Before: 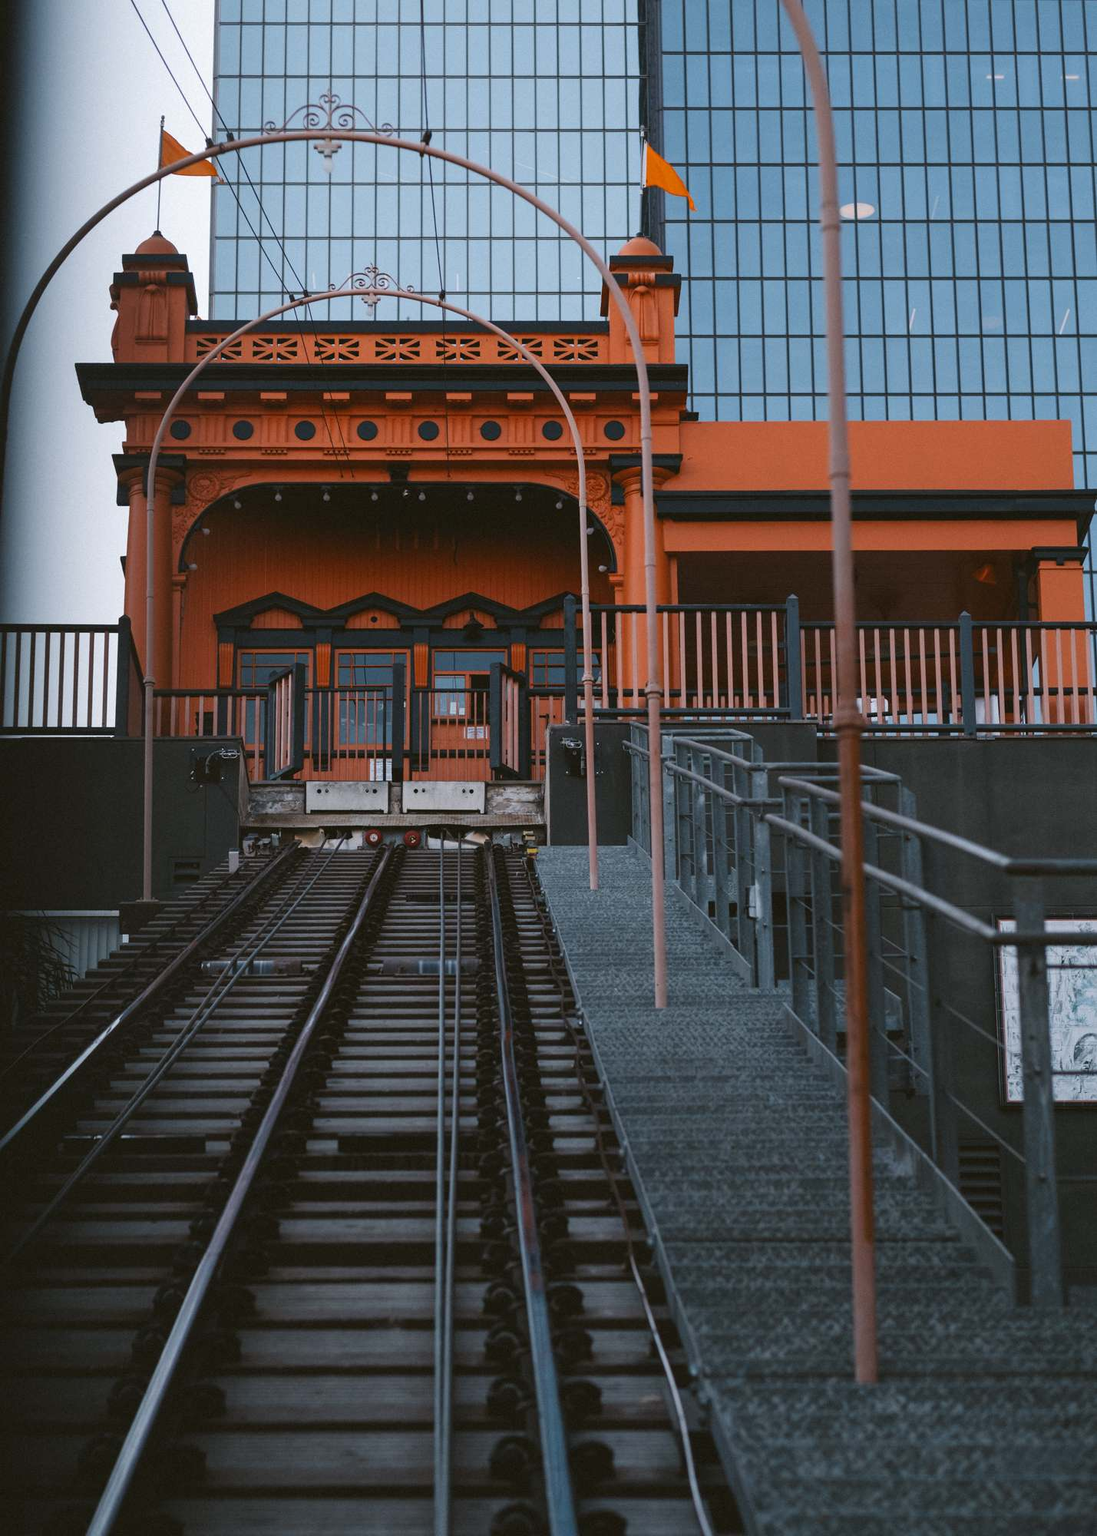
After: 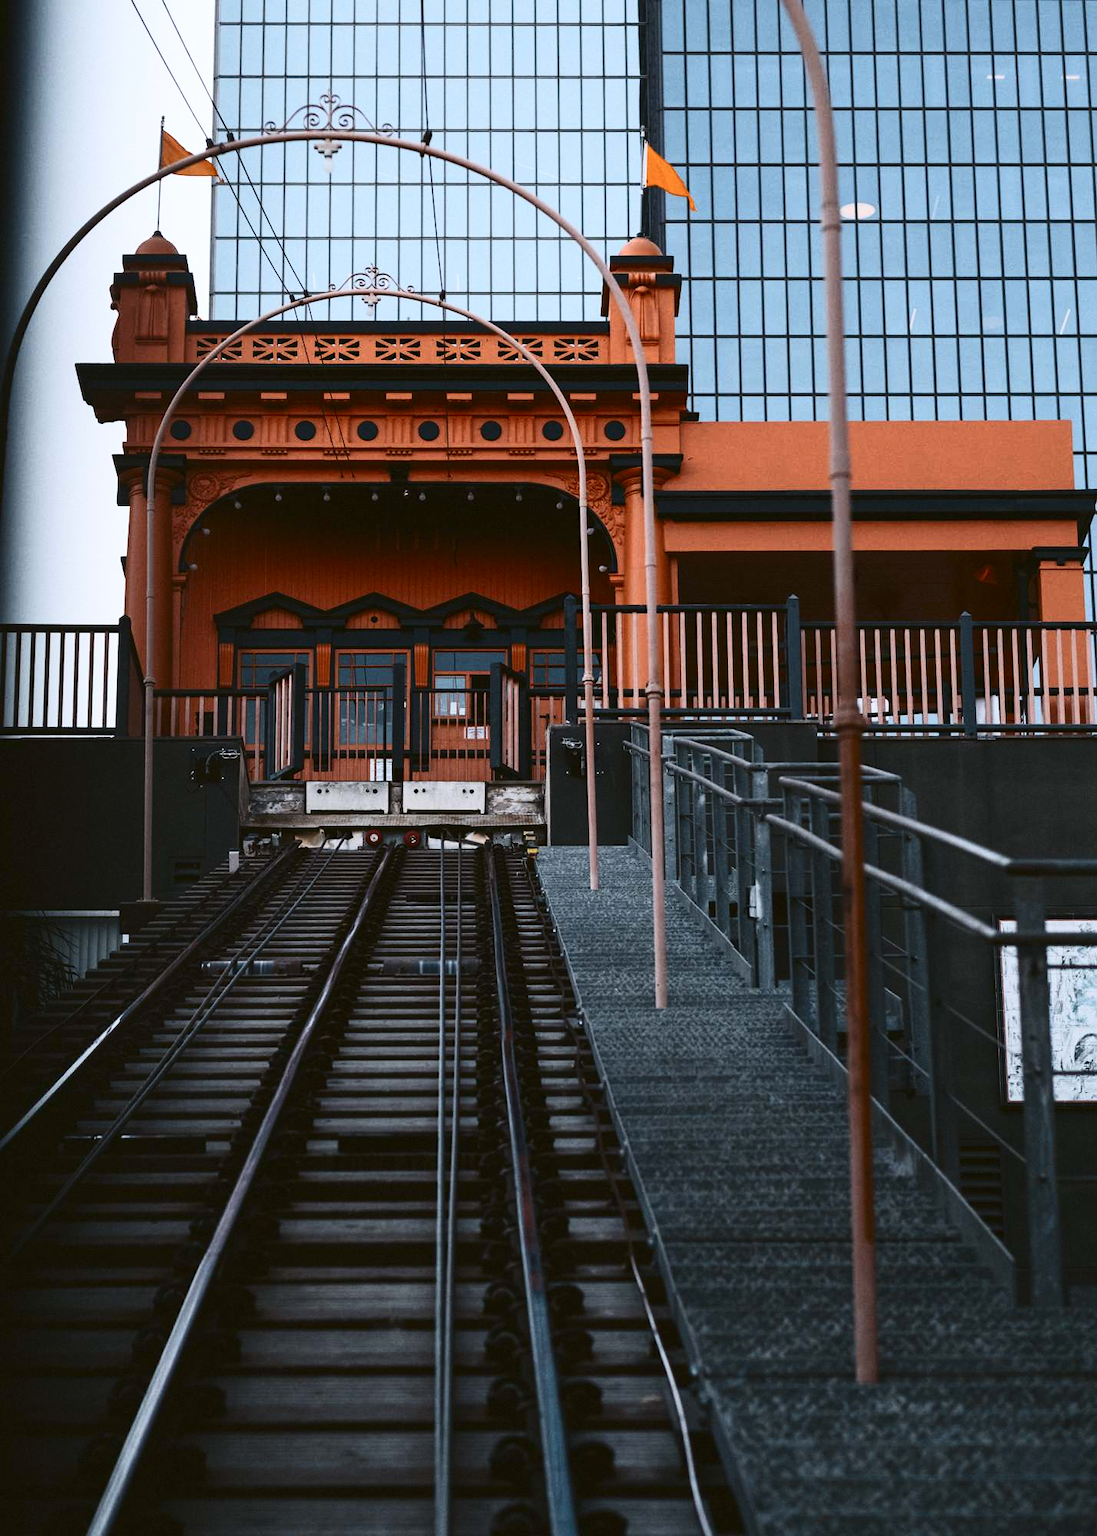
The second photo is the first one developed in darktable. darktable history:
contrast brightness saturation: contrast 0.385, brightness 0.11
